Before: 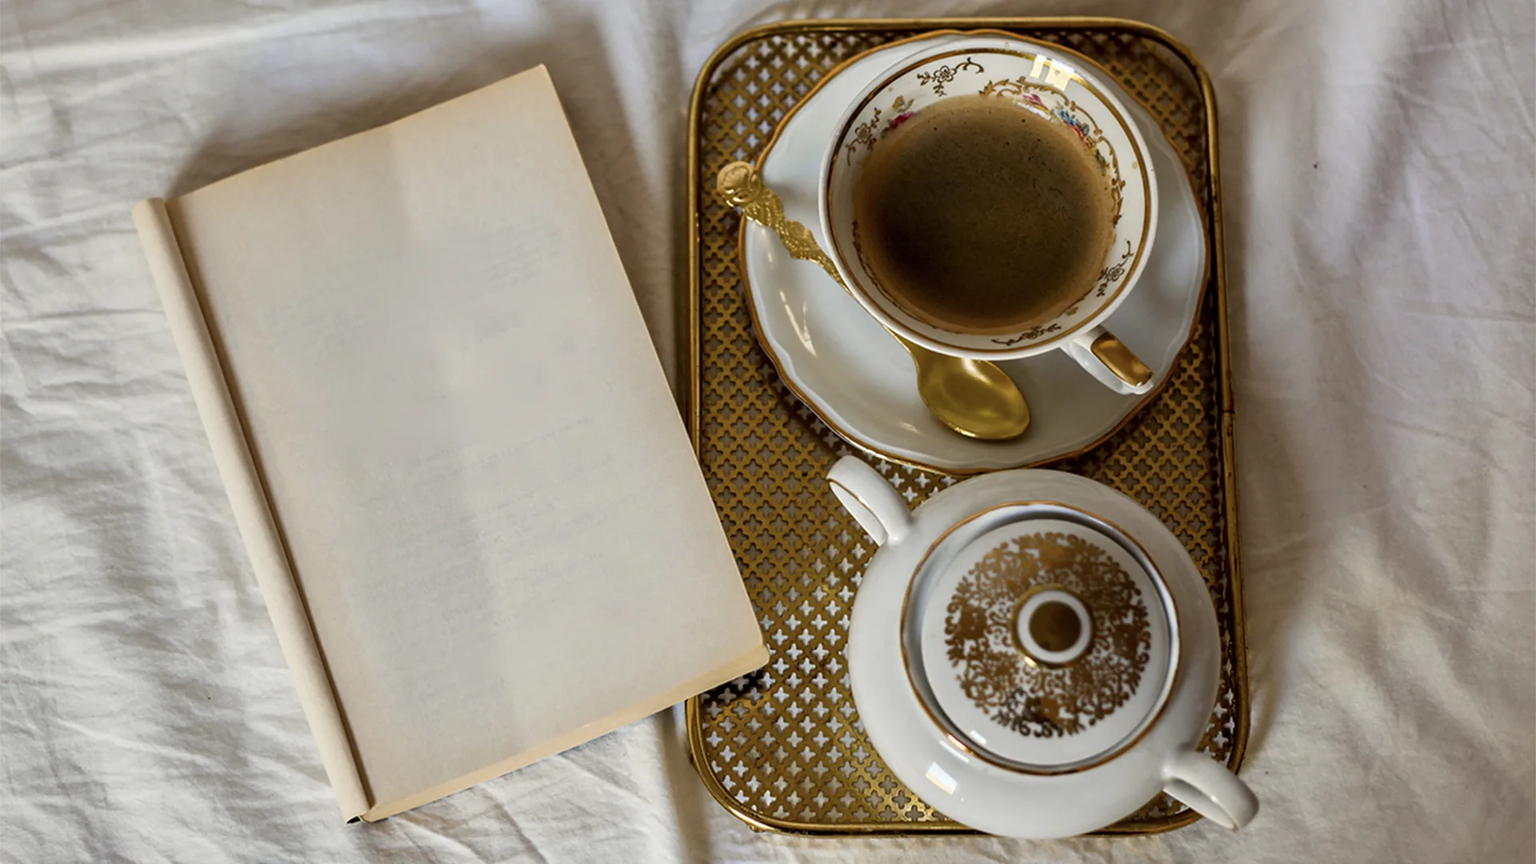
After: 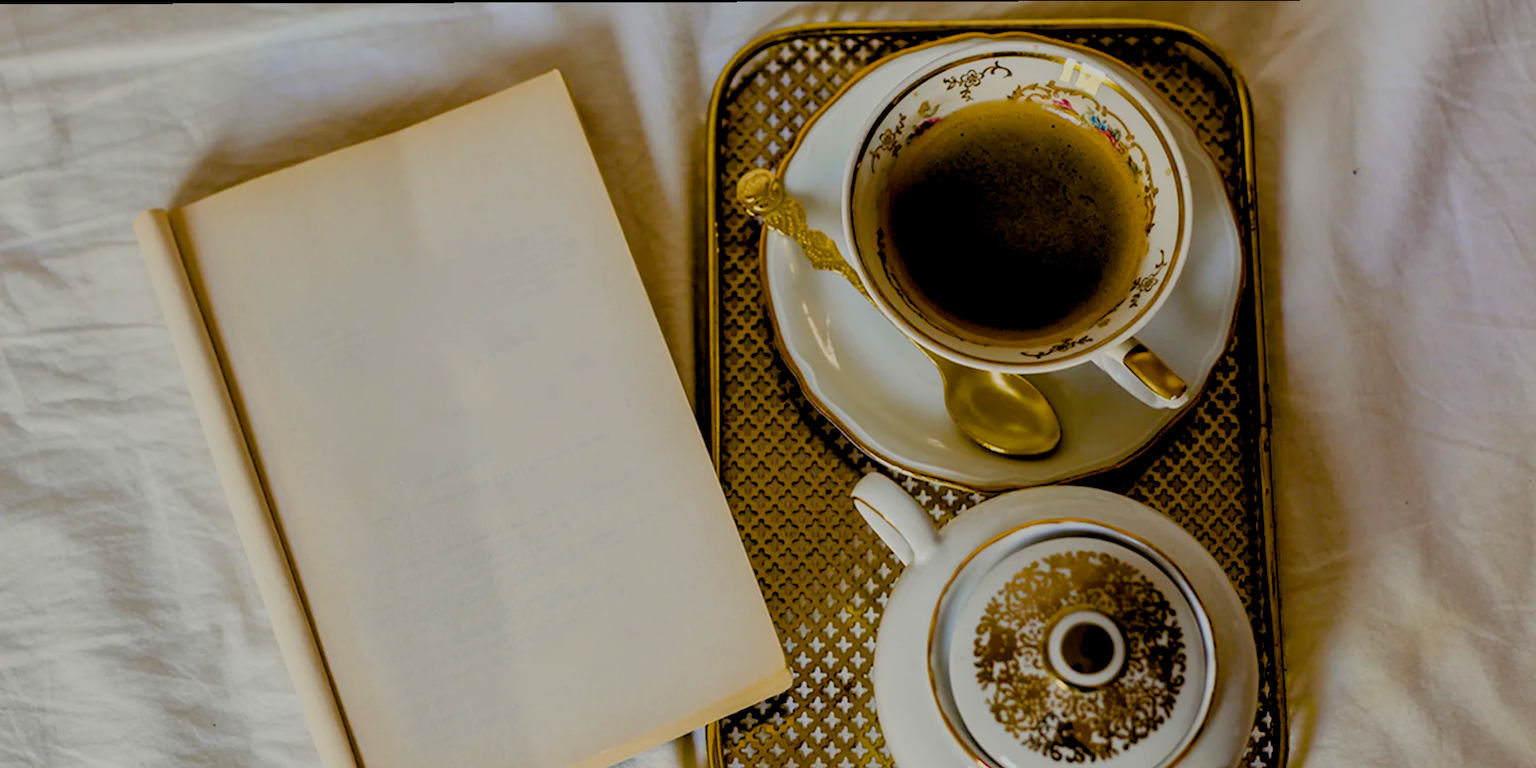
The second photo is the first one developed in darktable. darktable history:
crop and rotate: angle 0.168°, left 0.246%, right 3.03%, bottom 14.184%
filmic rgb: black relative exposure -8.8 EV, white relative exposure 4.98 EV, threshold 3.01 EV, target black luminance 0%, hardness 3.79, latitude 66.65%, contrast 0.817, highlights saturation mix 10.17%, shadows ↔ highlights balance 20.39%, color science v6 (2022), enable highlight reconstruction true
color balance rgb: global offset › luminance -1.423%, perceptual saturation grading › global saturation 39.715%, perceptual saturation grading › highlights -25.718%, perceptual saturation grading › mid-tones 35.391%, perceptual saturation grading › shadows 35.268%, global vibrance 20%
